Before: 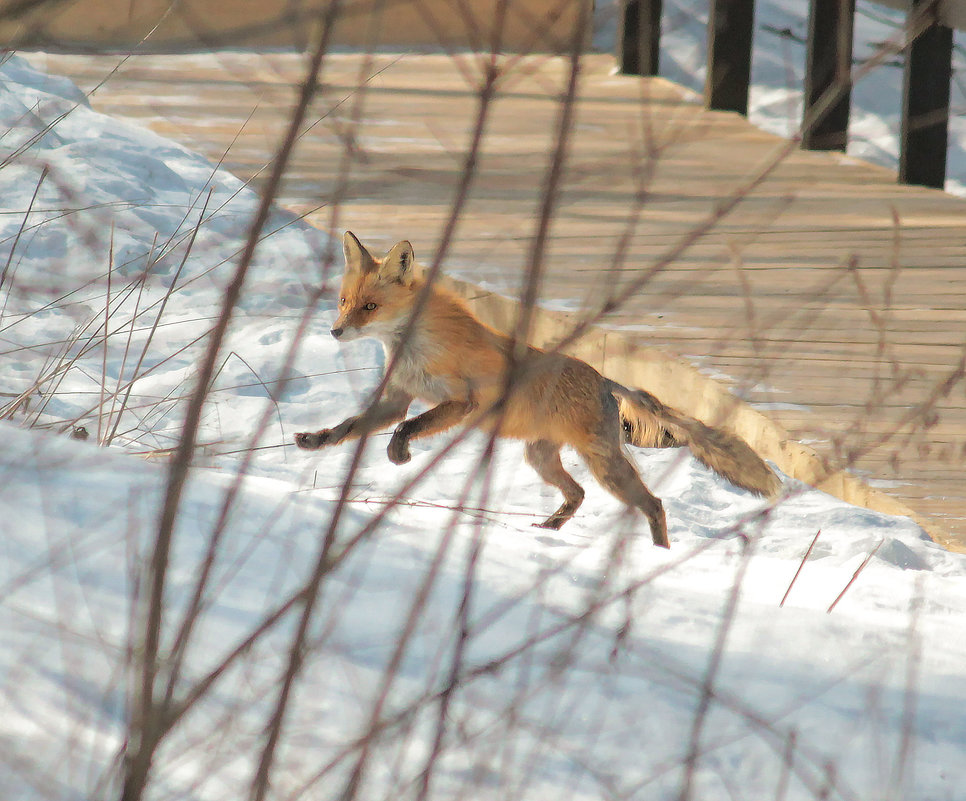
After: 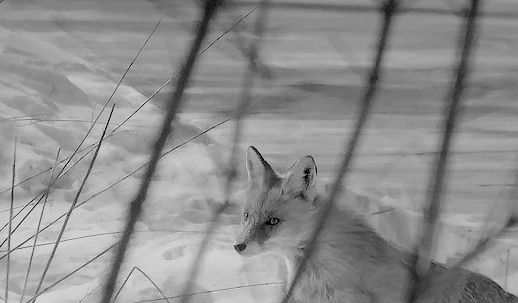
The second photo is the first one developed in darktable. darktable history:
crop: left 10.121%, top 10.631%, right 36.218%, bottom 51.526%
monochrome: a 0, b 0, size 0.5, highlights 0.57
filmic rgb: black relative exposure -4.14 EV, white relative exposure 5.1 EV, hardness 2.11, contrast 1.165
graduated density: density 2.02 EV, hardness 44%, rotation 0.374°, offset 8.21, hue 208.8°, saturation 97%
sharpen: amount 0.2
color balance rgb: perceptual saturation grading › global saturation 30%, global vibrance 10%
tone equalizer: on, module defaults
